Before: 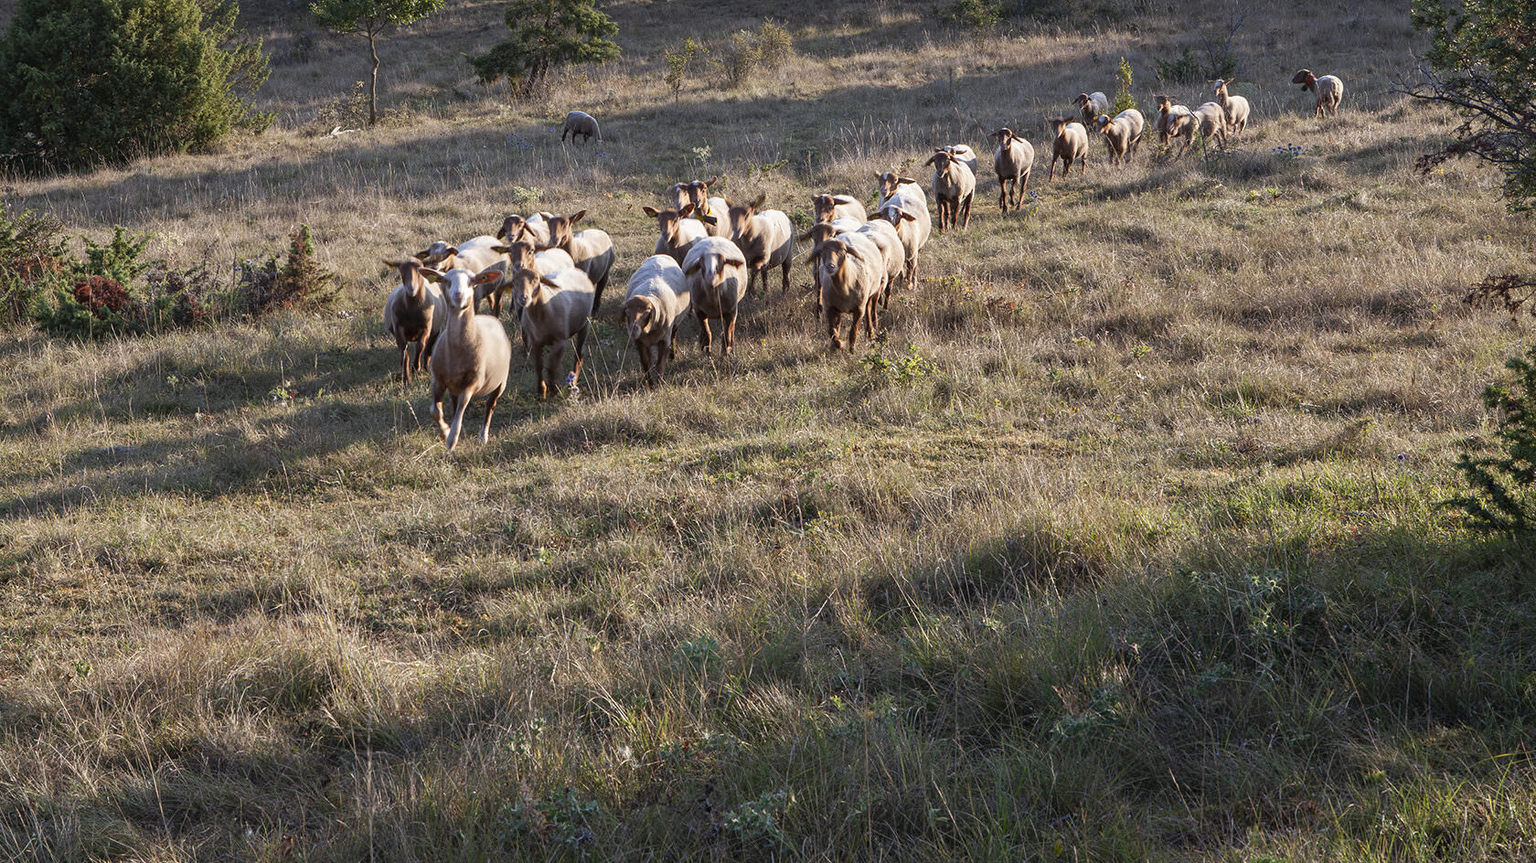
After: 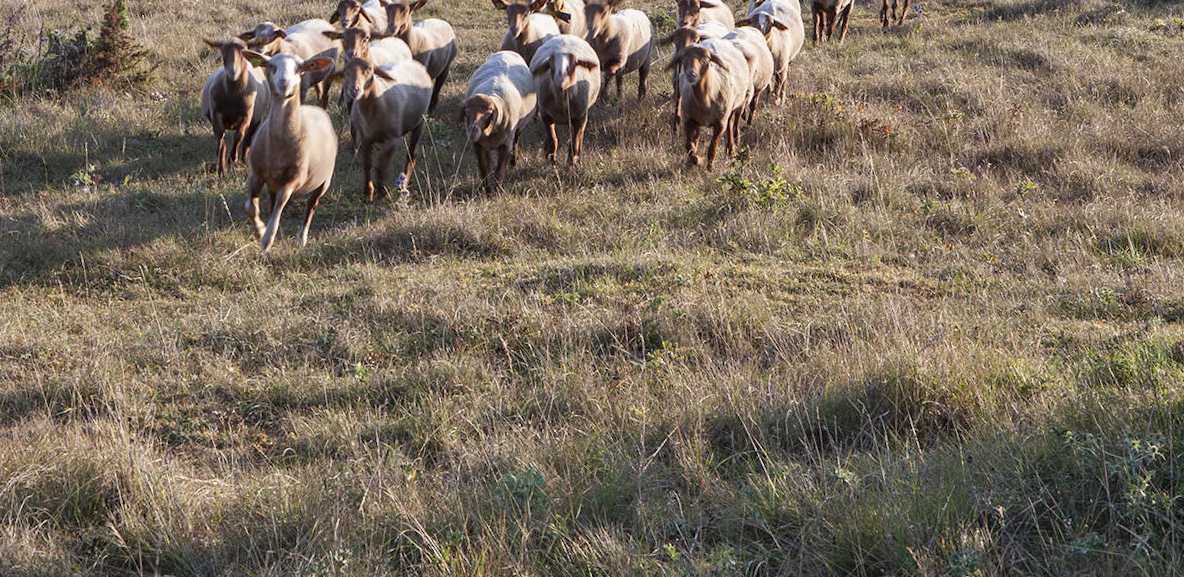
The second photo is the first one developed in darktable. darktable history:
crop and rotate: angle -3.37°, left 9.79%, top 20.73%, right 12.42%, bottom 11.82%
shadows and highlights: highlights color adjustment 0%, low approximation 0.01, soften with gaussian
